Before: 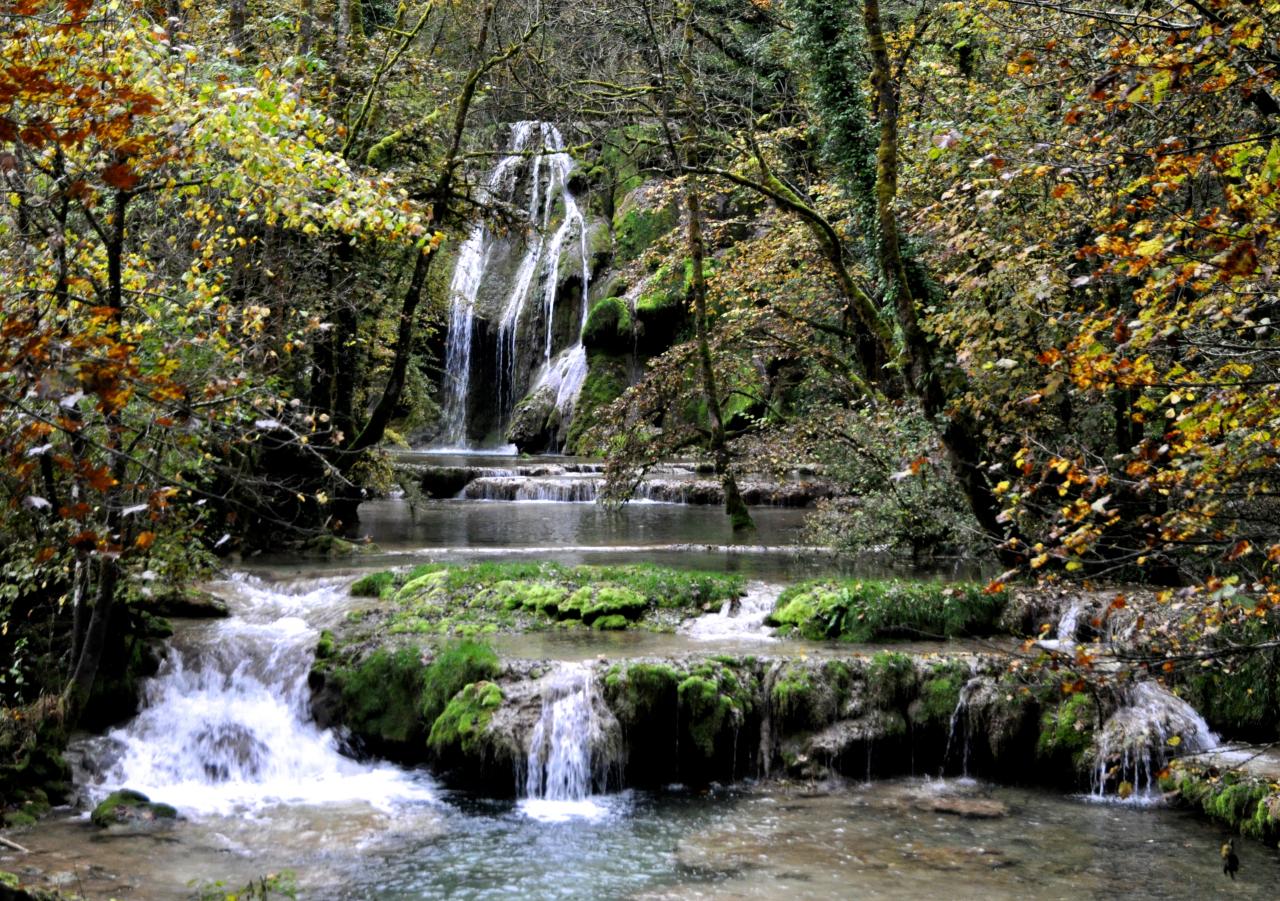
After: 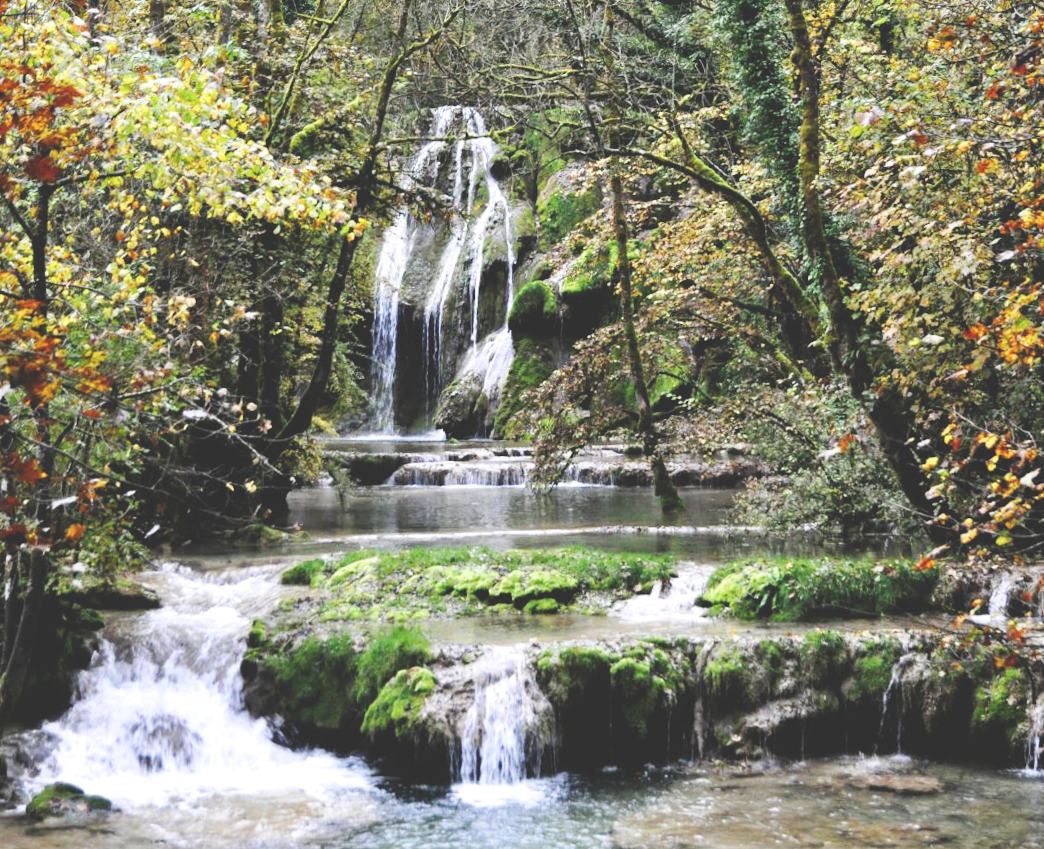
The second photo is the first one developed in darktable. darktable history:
base curve: curves: ch0 [(0, 0) (0.036, 0.025) (0.121, 0.166) (0.206, 0.329) (0.605, 0.79) (1, 1)], preserve colors none
exposure: black level correction -0.042, exposure 0.062 EV, compensate highlight preservation false
tone equalizer: on, module defaults
crop and rotate: angle 1.08°, left 4.475%, top 0.704%, right 11.79%, bottom 2.522%
